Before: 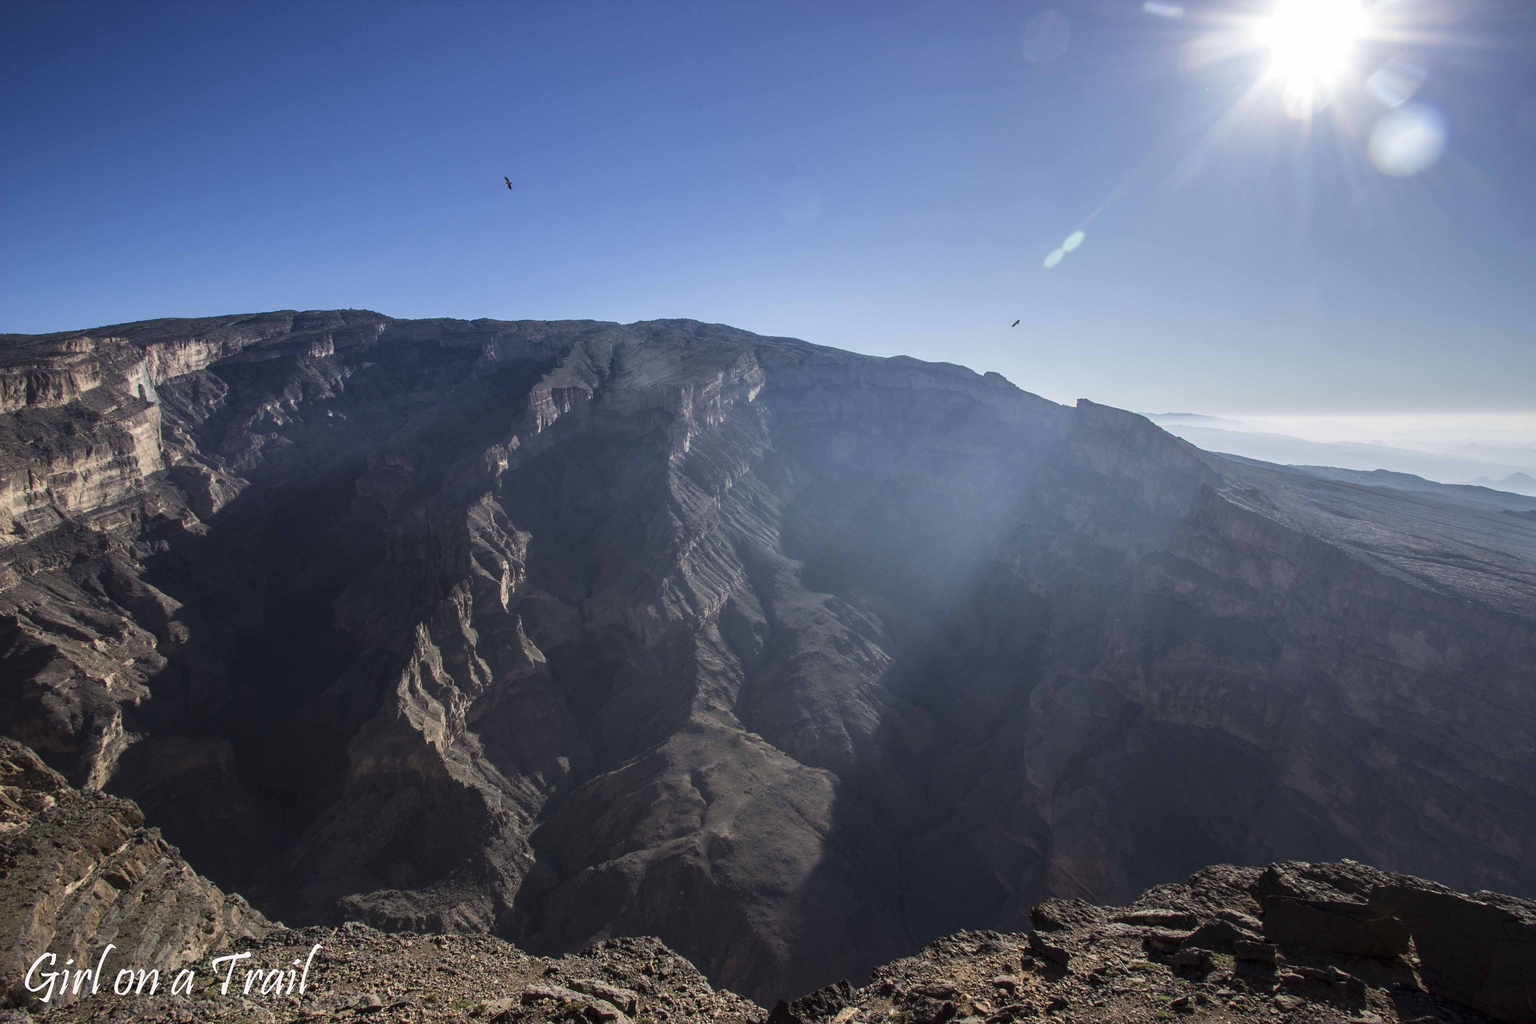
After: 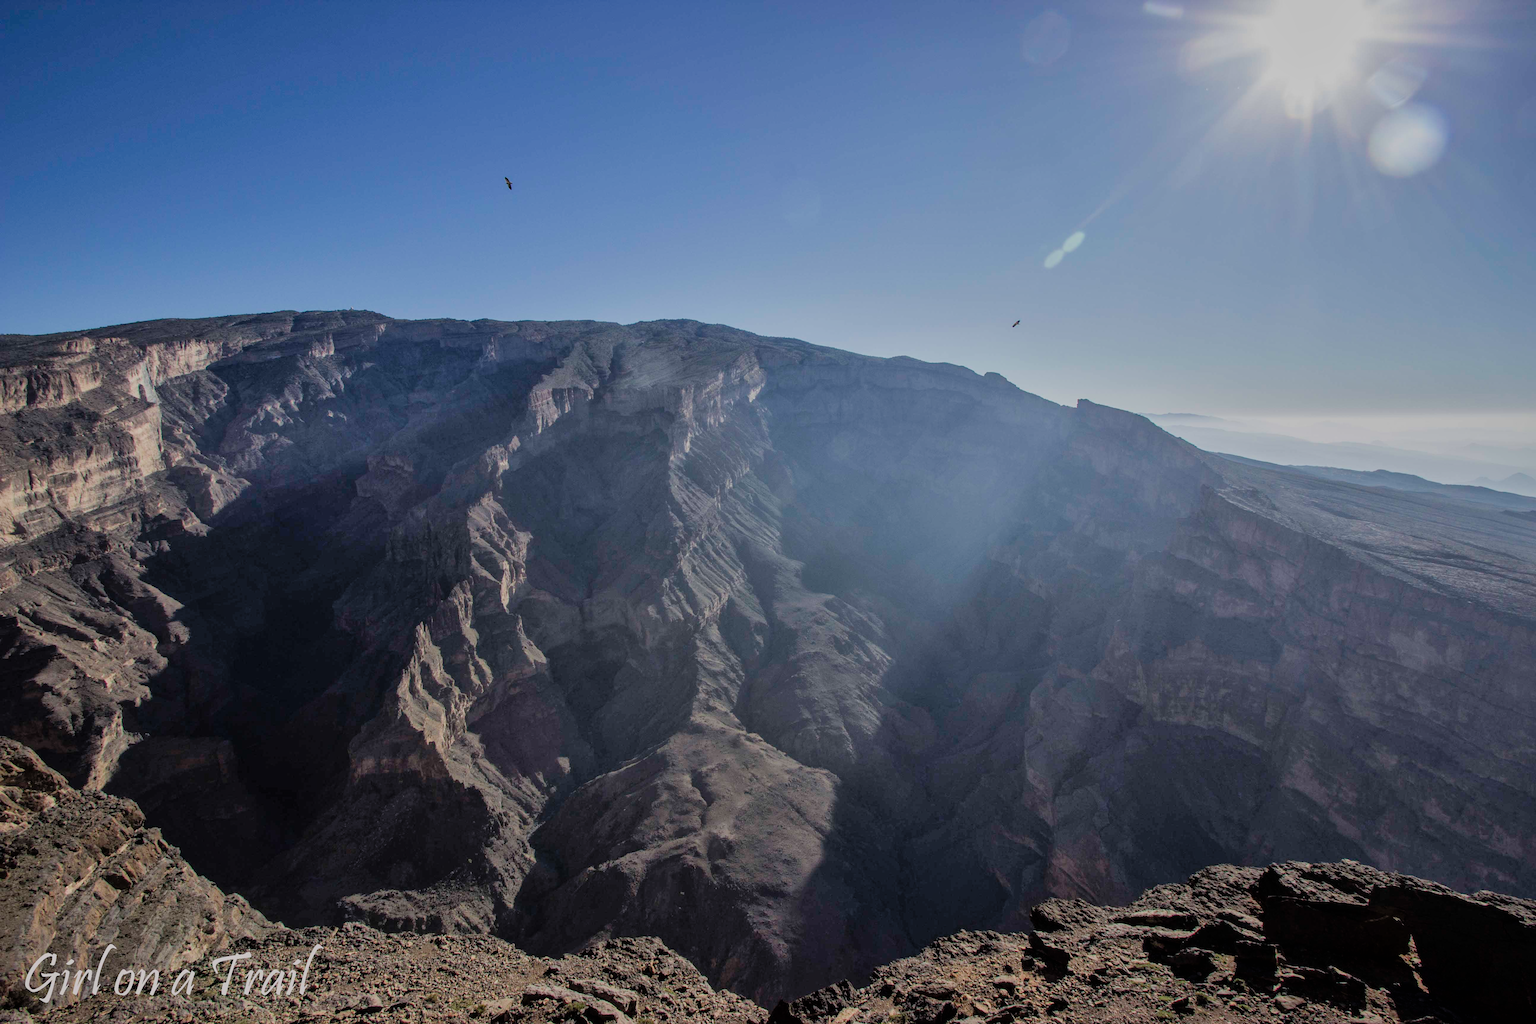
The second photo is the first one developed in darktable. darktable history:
shadows and highlights: on, module defaults
filmic rgb: black relative exposure -7.65 EV, white relative exposure 4.56 EV, hardness 3.61
